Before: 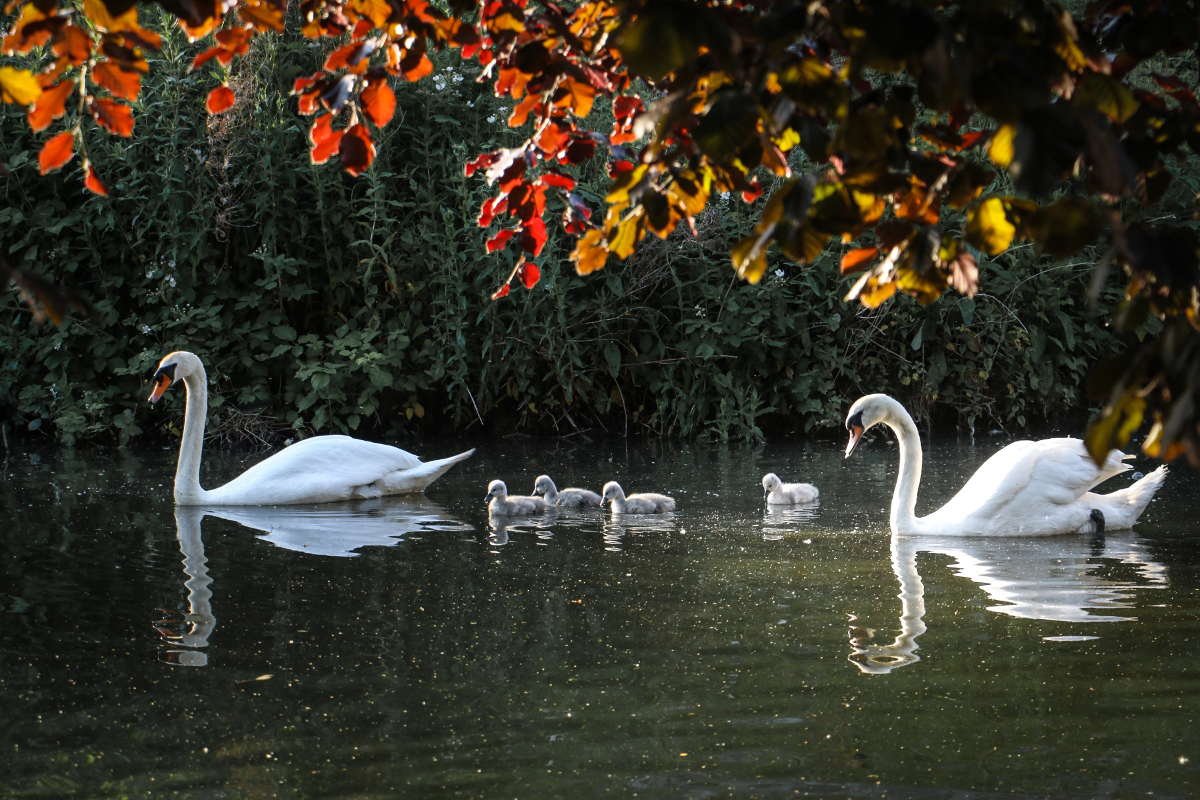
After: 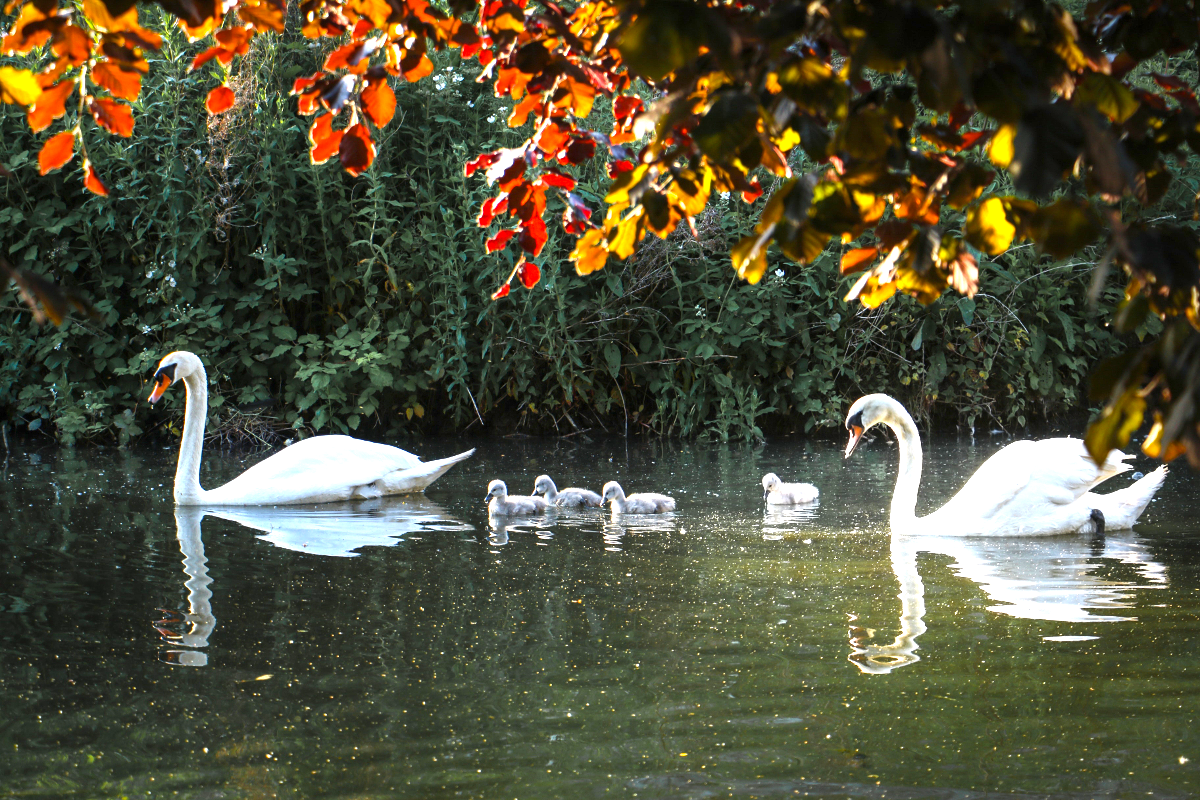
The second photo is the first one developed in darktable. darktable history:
exposure: exposure 1.223 EV, compensate highlight preservation false
color balance rgb: perceptual saturation grading › global saturation 20%, global vibrance 20%
